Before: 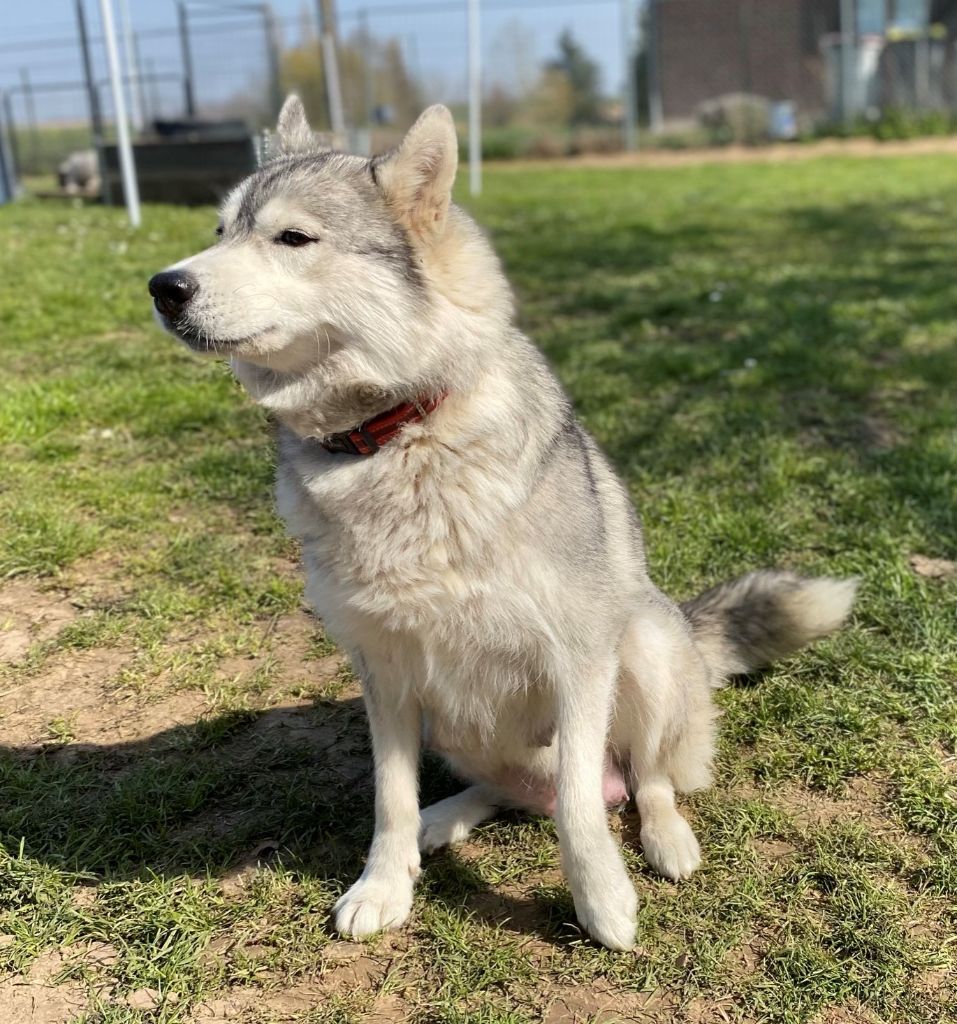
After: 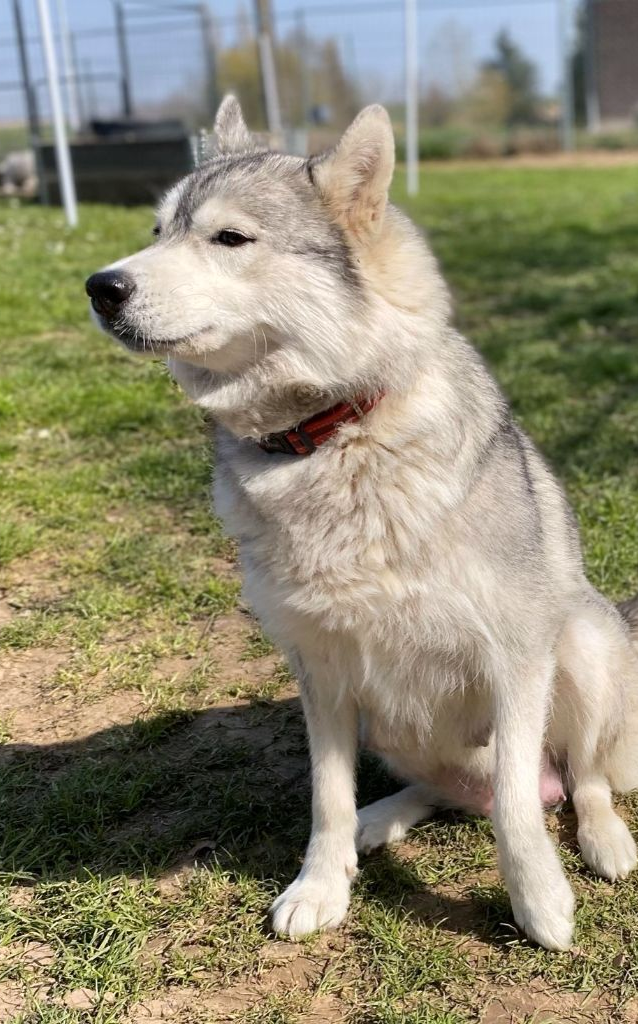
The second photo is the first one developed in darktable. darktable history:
white balance: red 1.009, blue 1.027
crop and rotate: left 6.617%, right 26.717%
